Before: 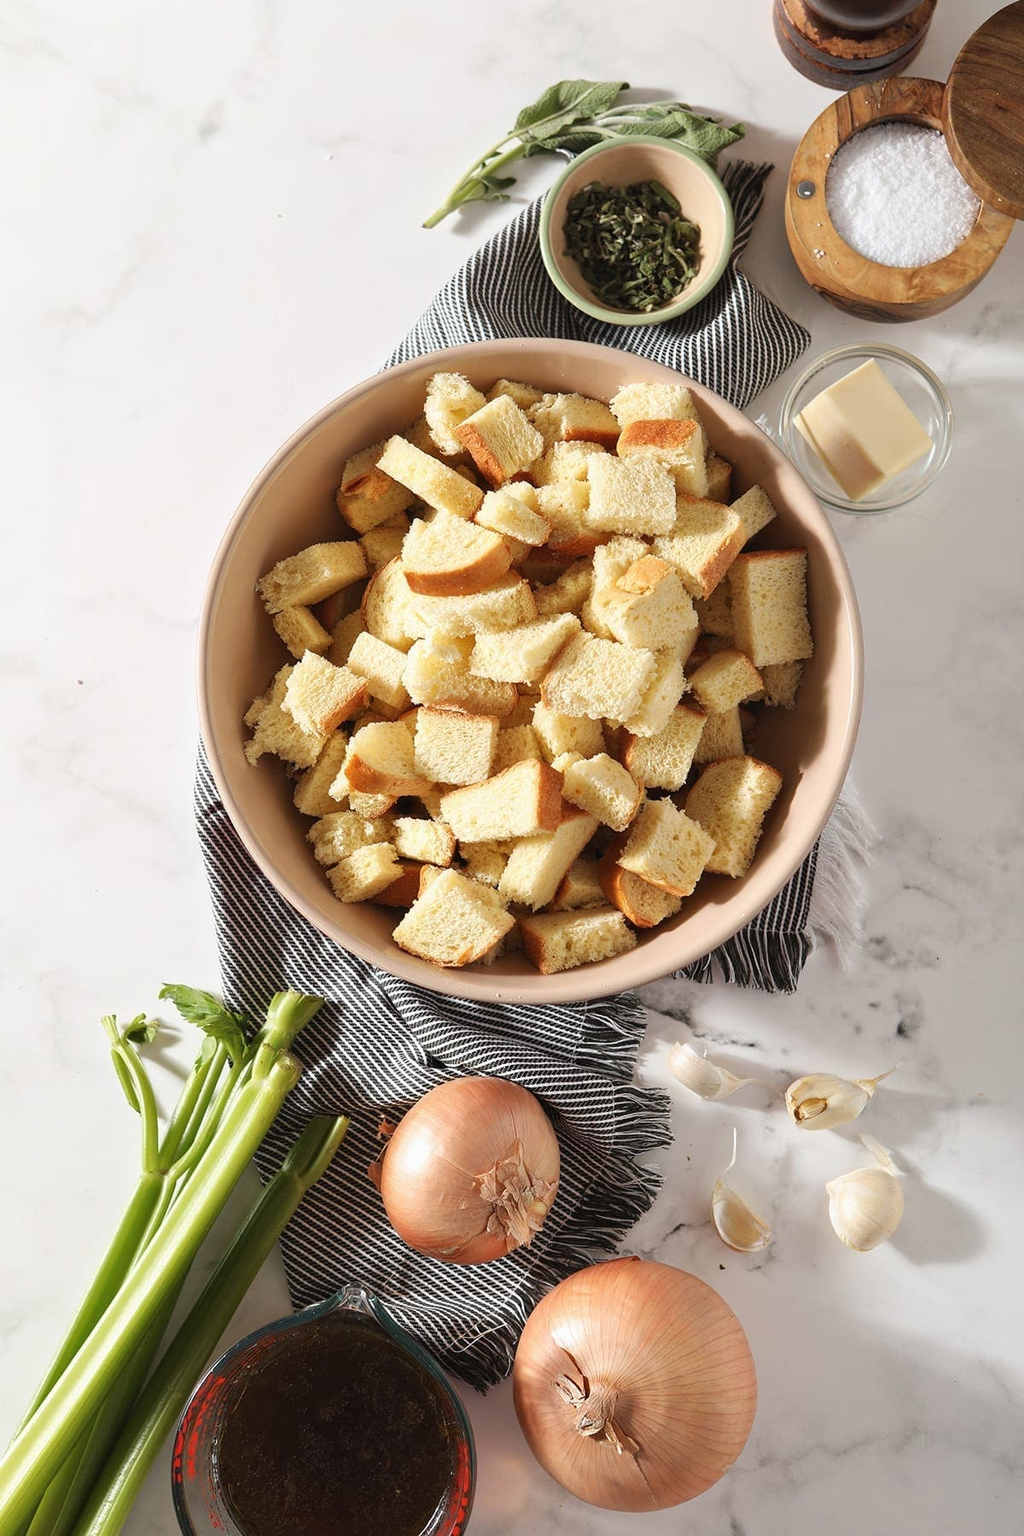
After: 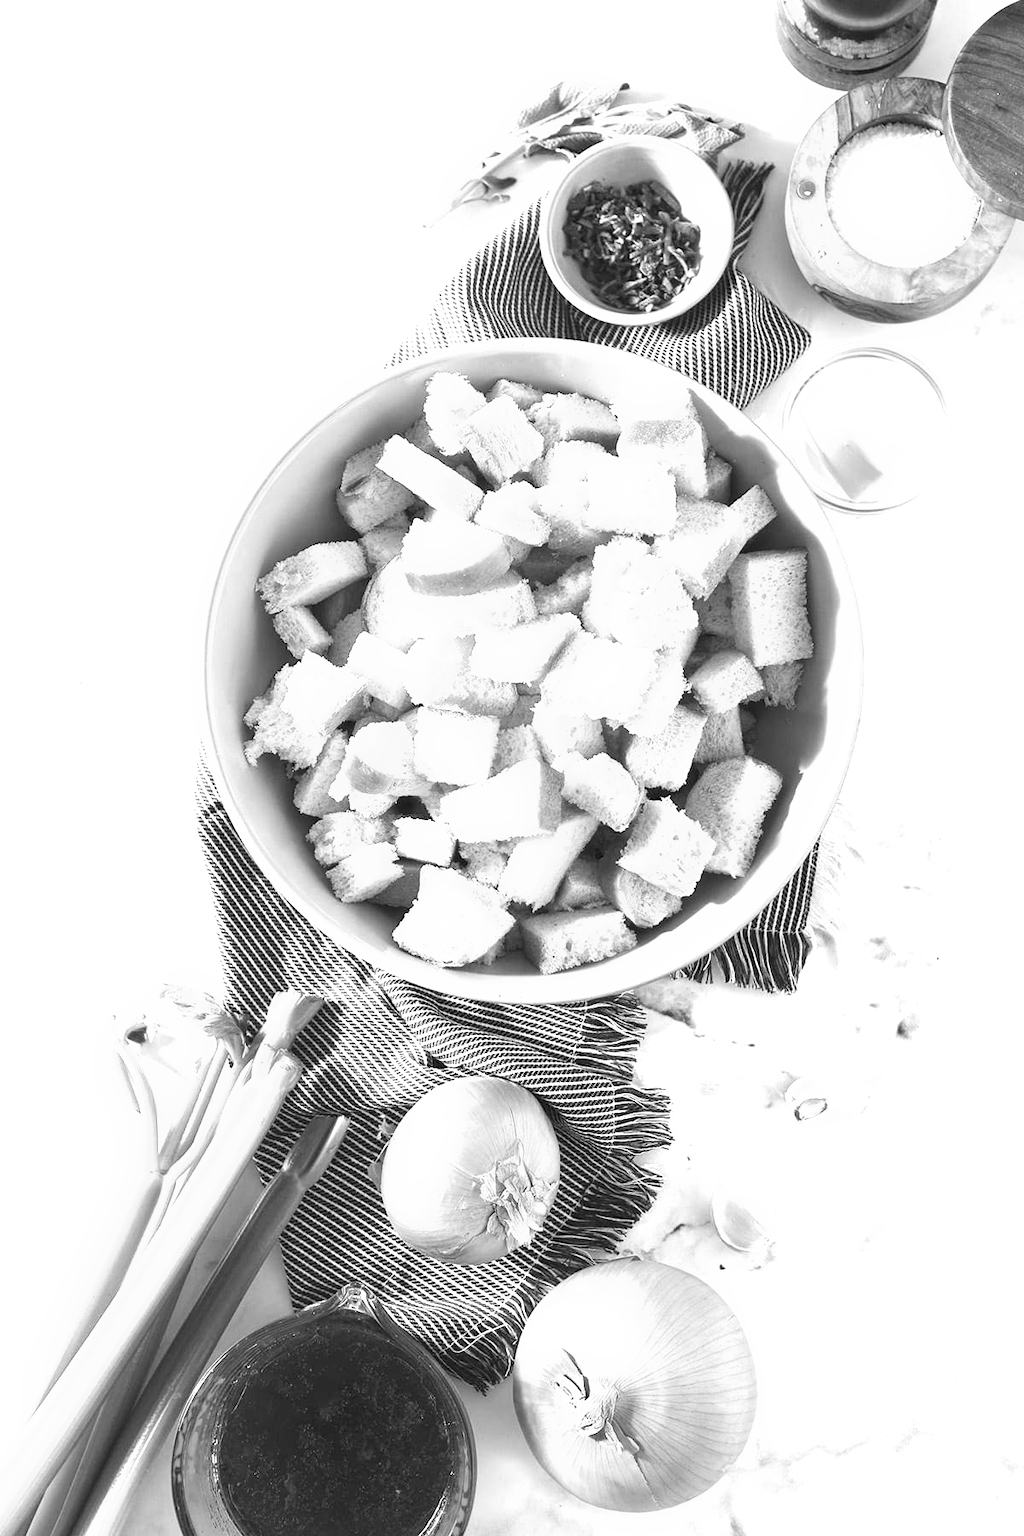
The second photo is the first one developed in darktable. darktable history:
monochrome: on, module defaults
exposure: black level correction 0, exposure 1.625 EV, compensate exposure bias true, compensate highlight preservation false
velvia: strength 50%
